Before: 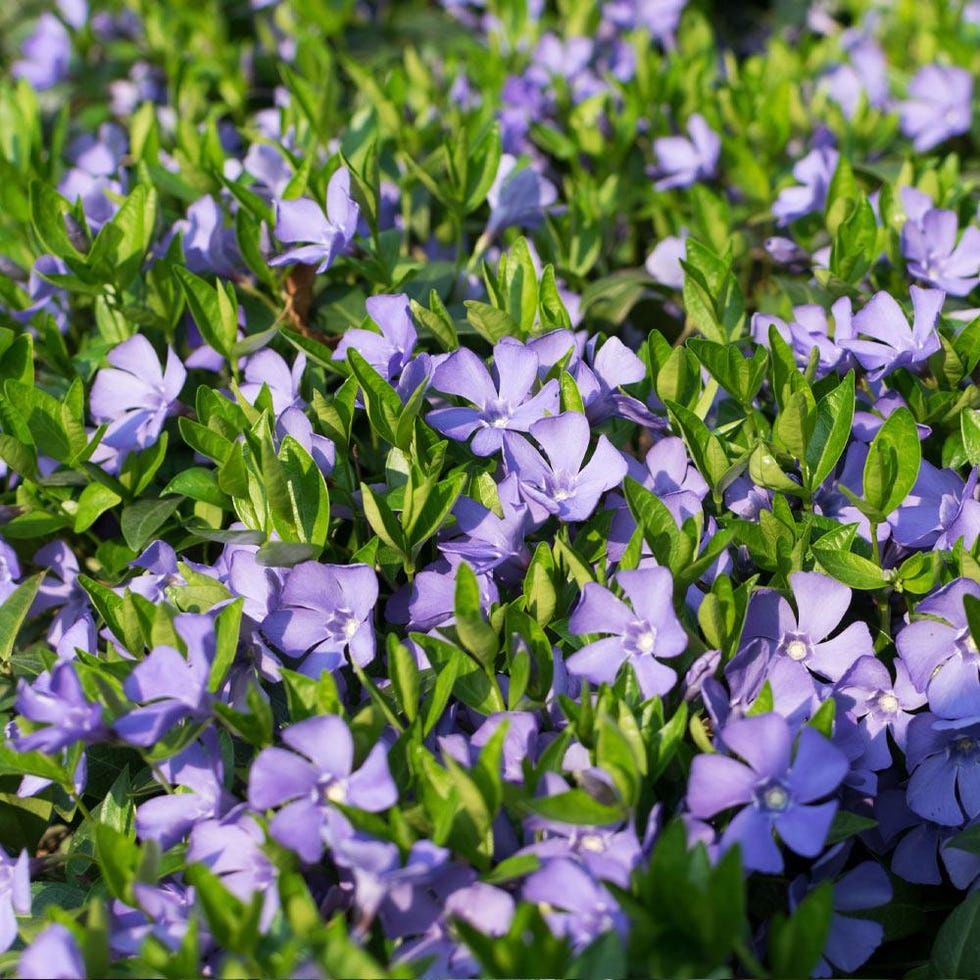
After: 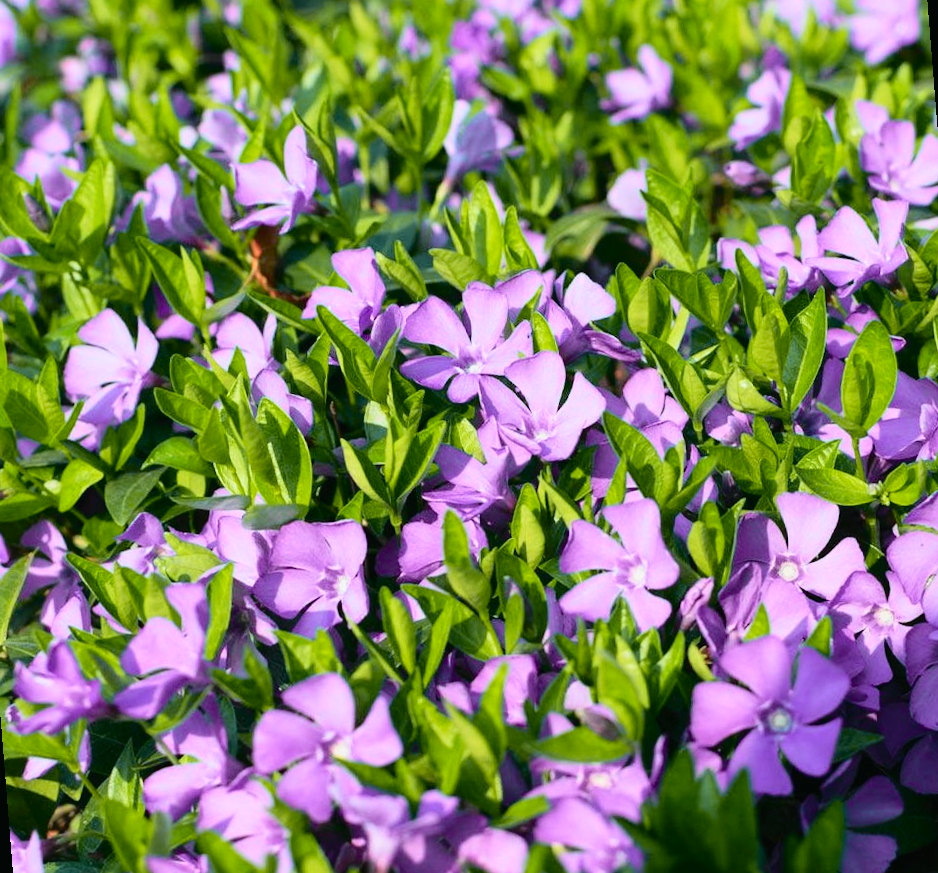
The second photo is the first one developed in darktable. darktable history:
color calibration: illuminant as shot in camera, x 0.358, y 0.373, temperature 4628.91 K
rotate and perspective: rotation -4.57°, crop left 0.054, crop right 0.944, crop top 0.087, crop bottom 0.914
tone curve: curves: ch0 [(0, 0.013) (0.137, 0.121) (0.326, 0.386) (0.489, 0.573) (0.663, 0.749) (0.854, 0.897) (1, 0.974)]; ch1 [(0, 0) (0.366, 0.367) (0.475, 0.453) (0.494, 0.493) (0.504, 0.497) (0.544, 0.579) (0.562, 0.619) (0.622, 0.694) (1, 1)]; ch2 [(0, 0) (0.333, 0.346) (0.375, 0.375) (0.424, 0.43) (0.476, 0.492) (0.502, 0.503) (0.533, 0.541) (0.572, 0.615) (0.605, 0.656) (0.641, 0.709) (1, 1)], color space Lab, independent channels, preserve colors none
